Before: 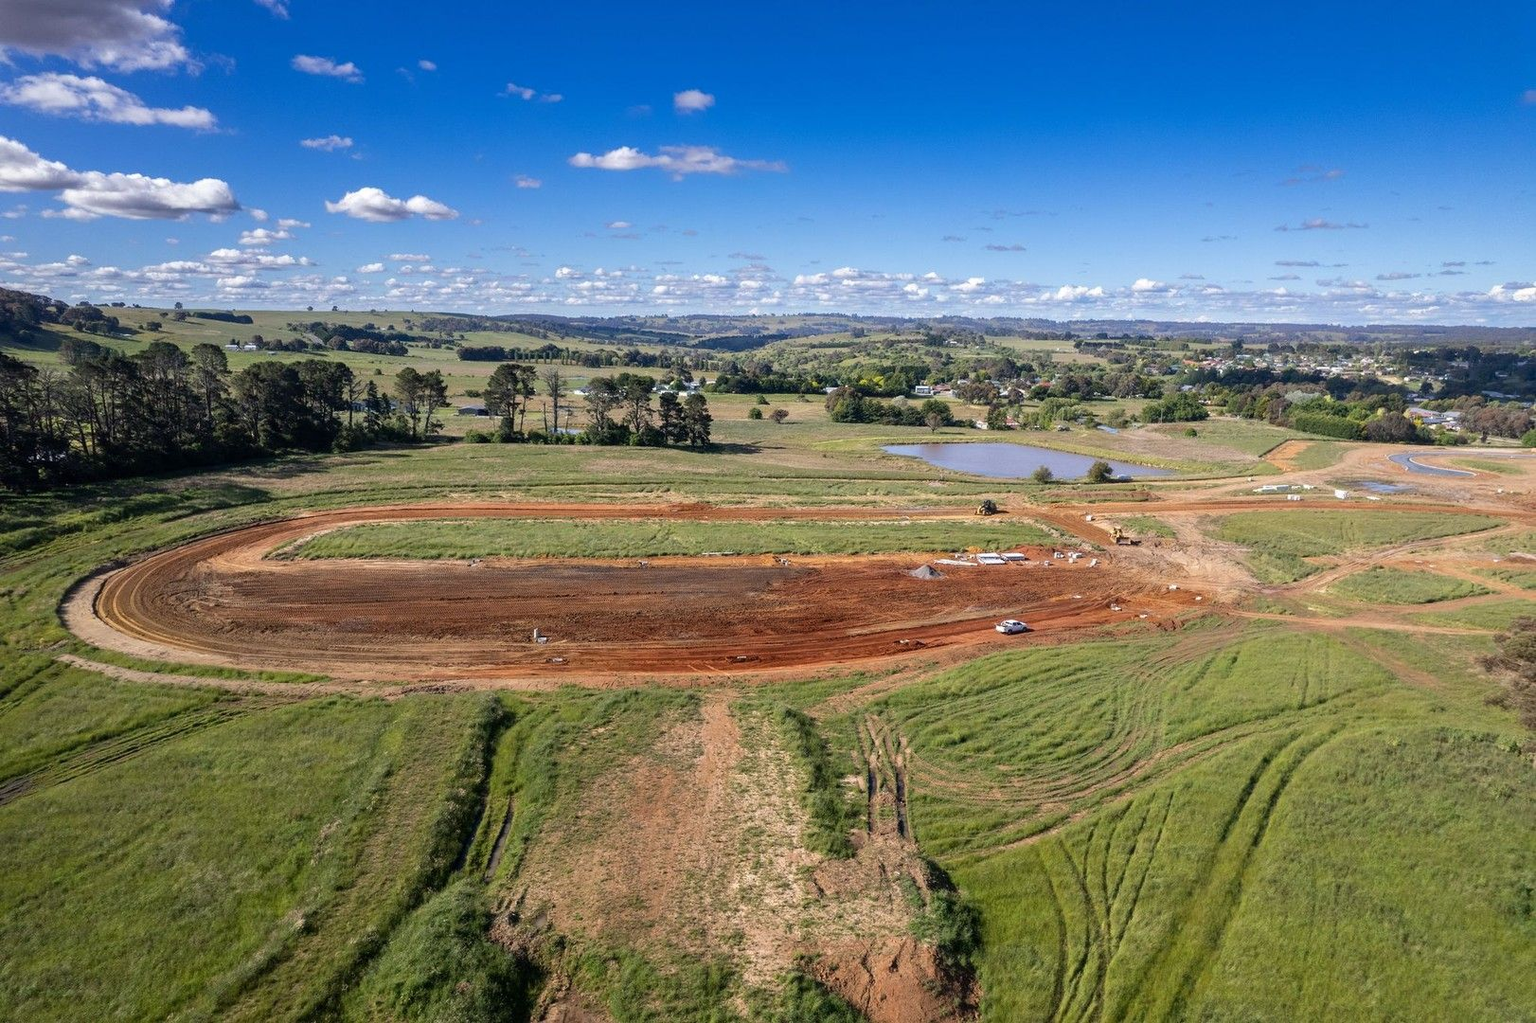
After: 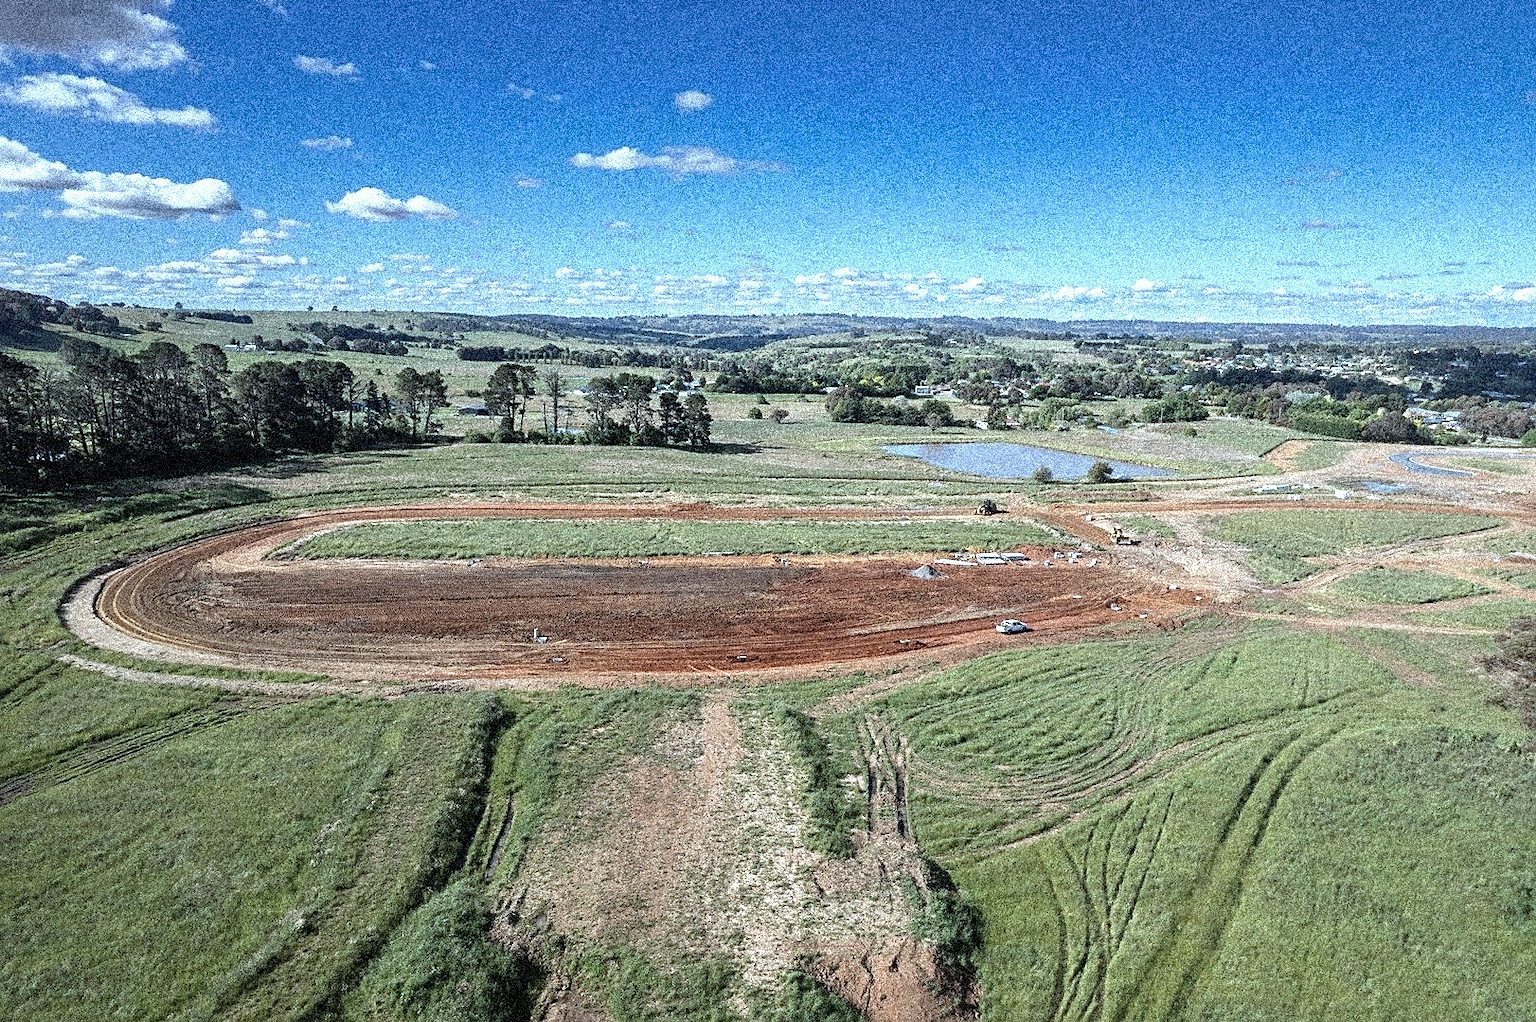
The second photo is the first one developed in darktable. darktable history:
exposure: black level correction 0.001, exposure 0.5 EV, compensate exposure bias true, compensate highlight preservation false
grain: coarseness 3.75 ISO, strength 100%, mid-tones bias 0%
sharpen: on, module defaults
color correction: highlights a* -12.64, highlights b* -18.1, saturation 0.7
